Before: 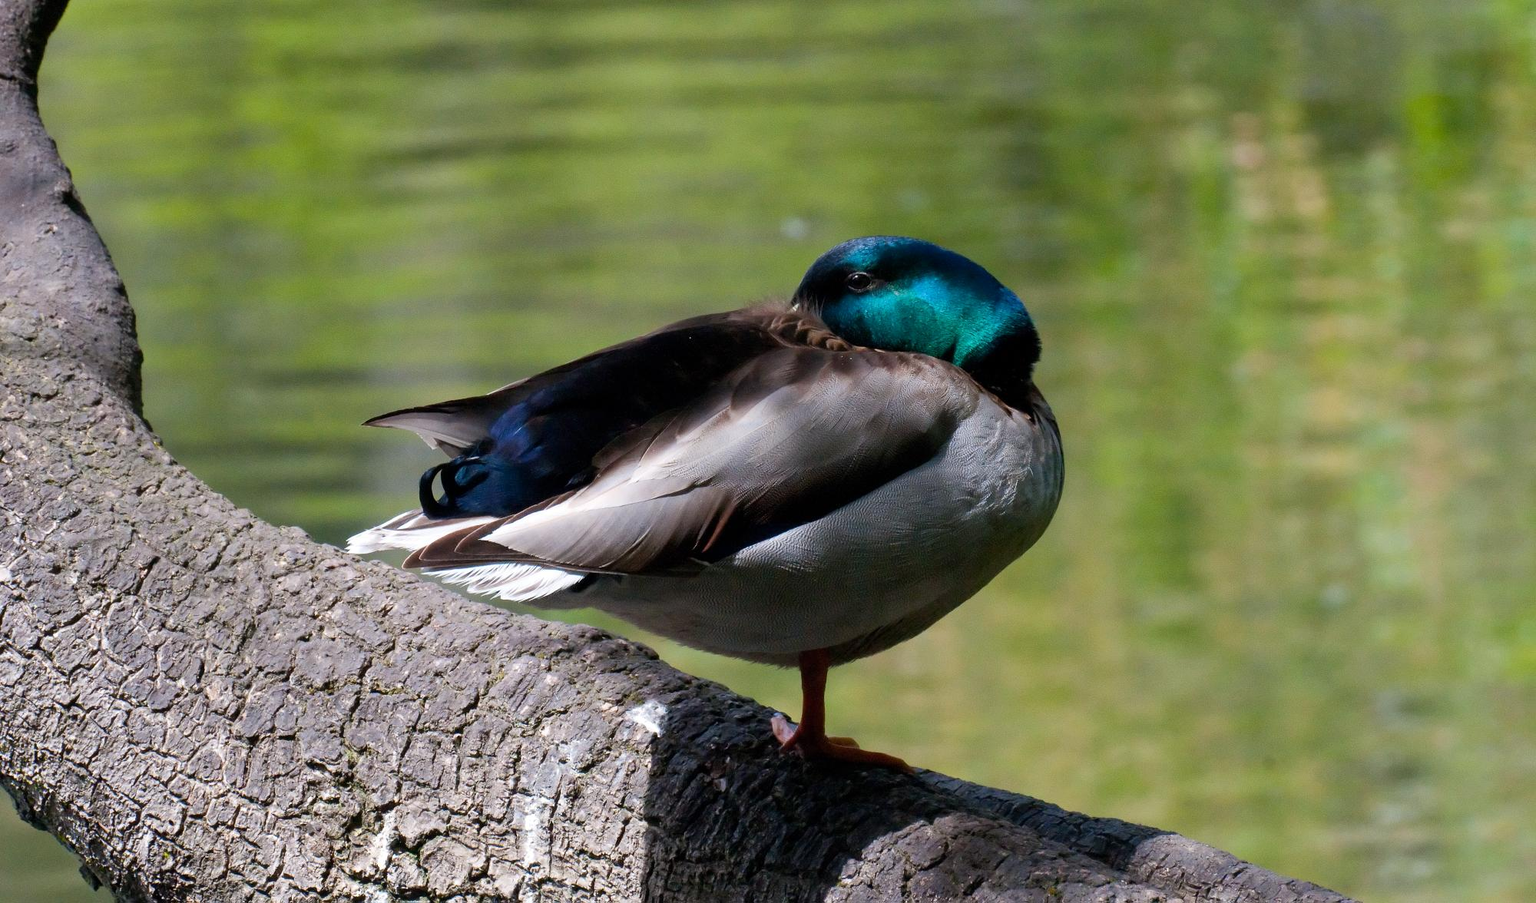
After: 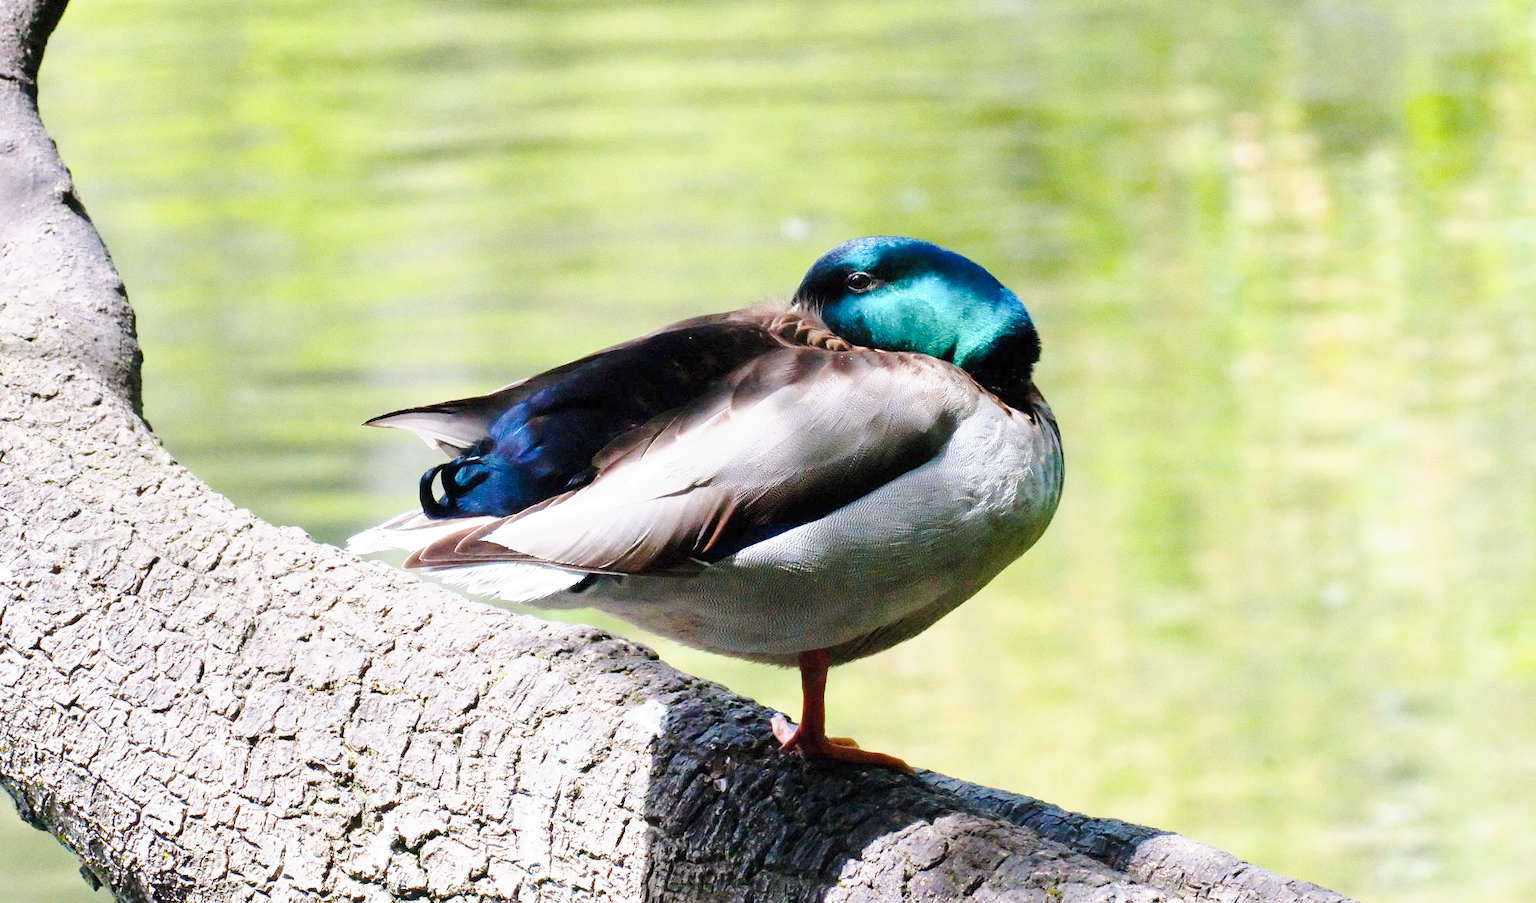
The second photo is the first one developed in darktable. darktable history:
base curve: curves: ch0 [(0, 0) (0.025, 0.046) (0.112, 0.277) (0.467, 0.74) (0.814, 0.929) (1, 0.942)], preserve colors none
exposure: black level correction 0, exposure 0.948 EV, compensate highlight preservation false
